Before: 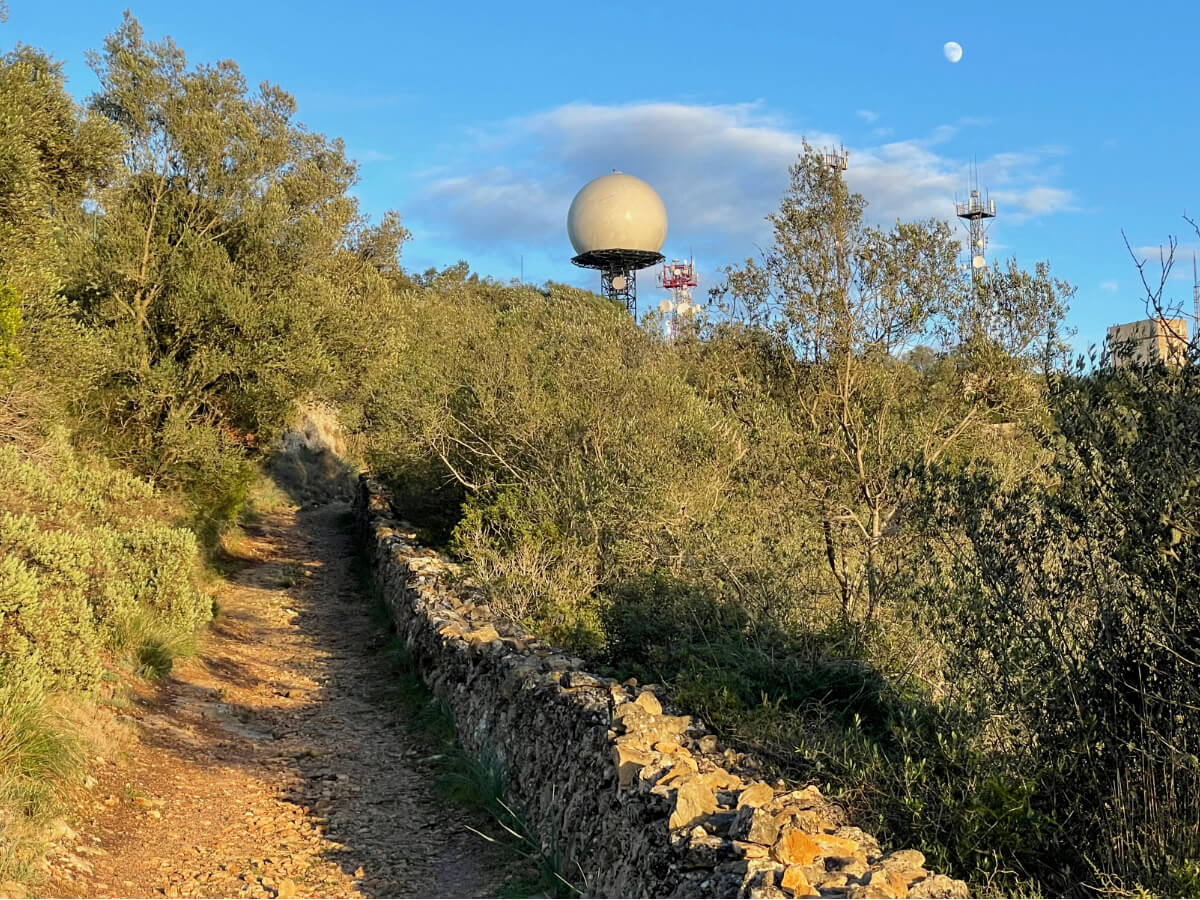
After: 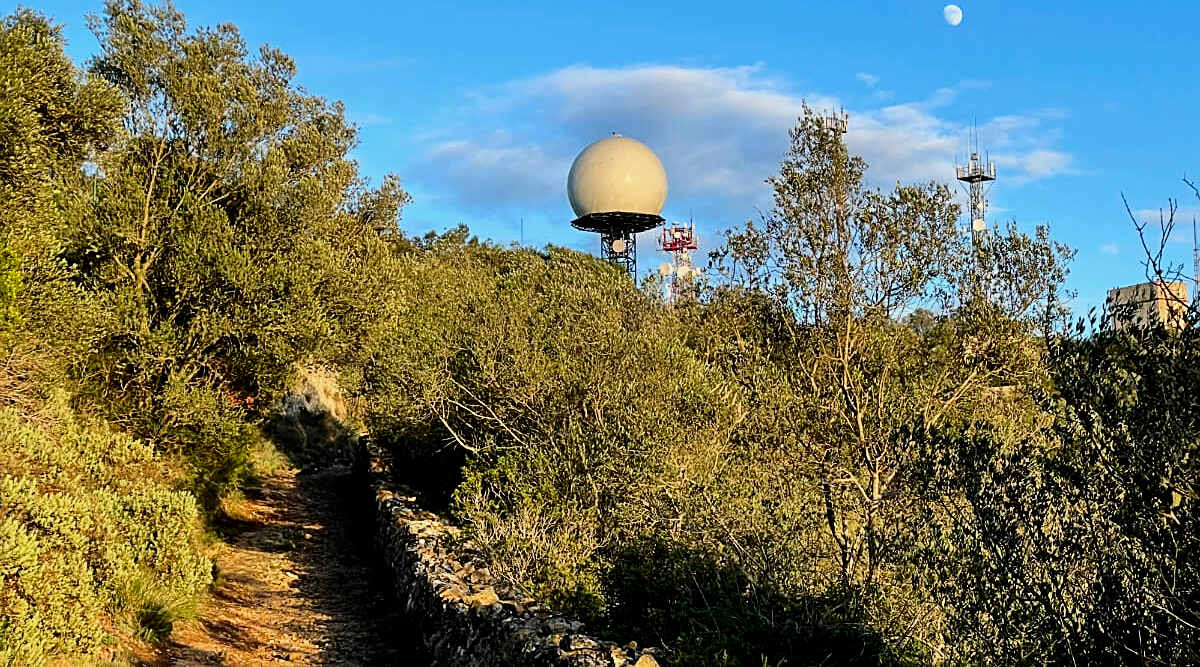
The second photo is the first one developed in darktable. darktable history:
sharpen: on, module defaults
contrast brightness saturation: contrast 0.186, brightness -0.114, saturation 0.213
crop: top 4.182%, bottom 21.628%
filmic rgb: black relative exposure -11.89 EV, white relative exposure 5.45 EV, threshold 2.96 EV, hardness 4.48, latitude 49.92%, contrast 1.141, color science v4 (2020), enable highlight reconstruction true
